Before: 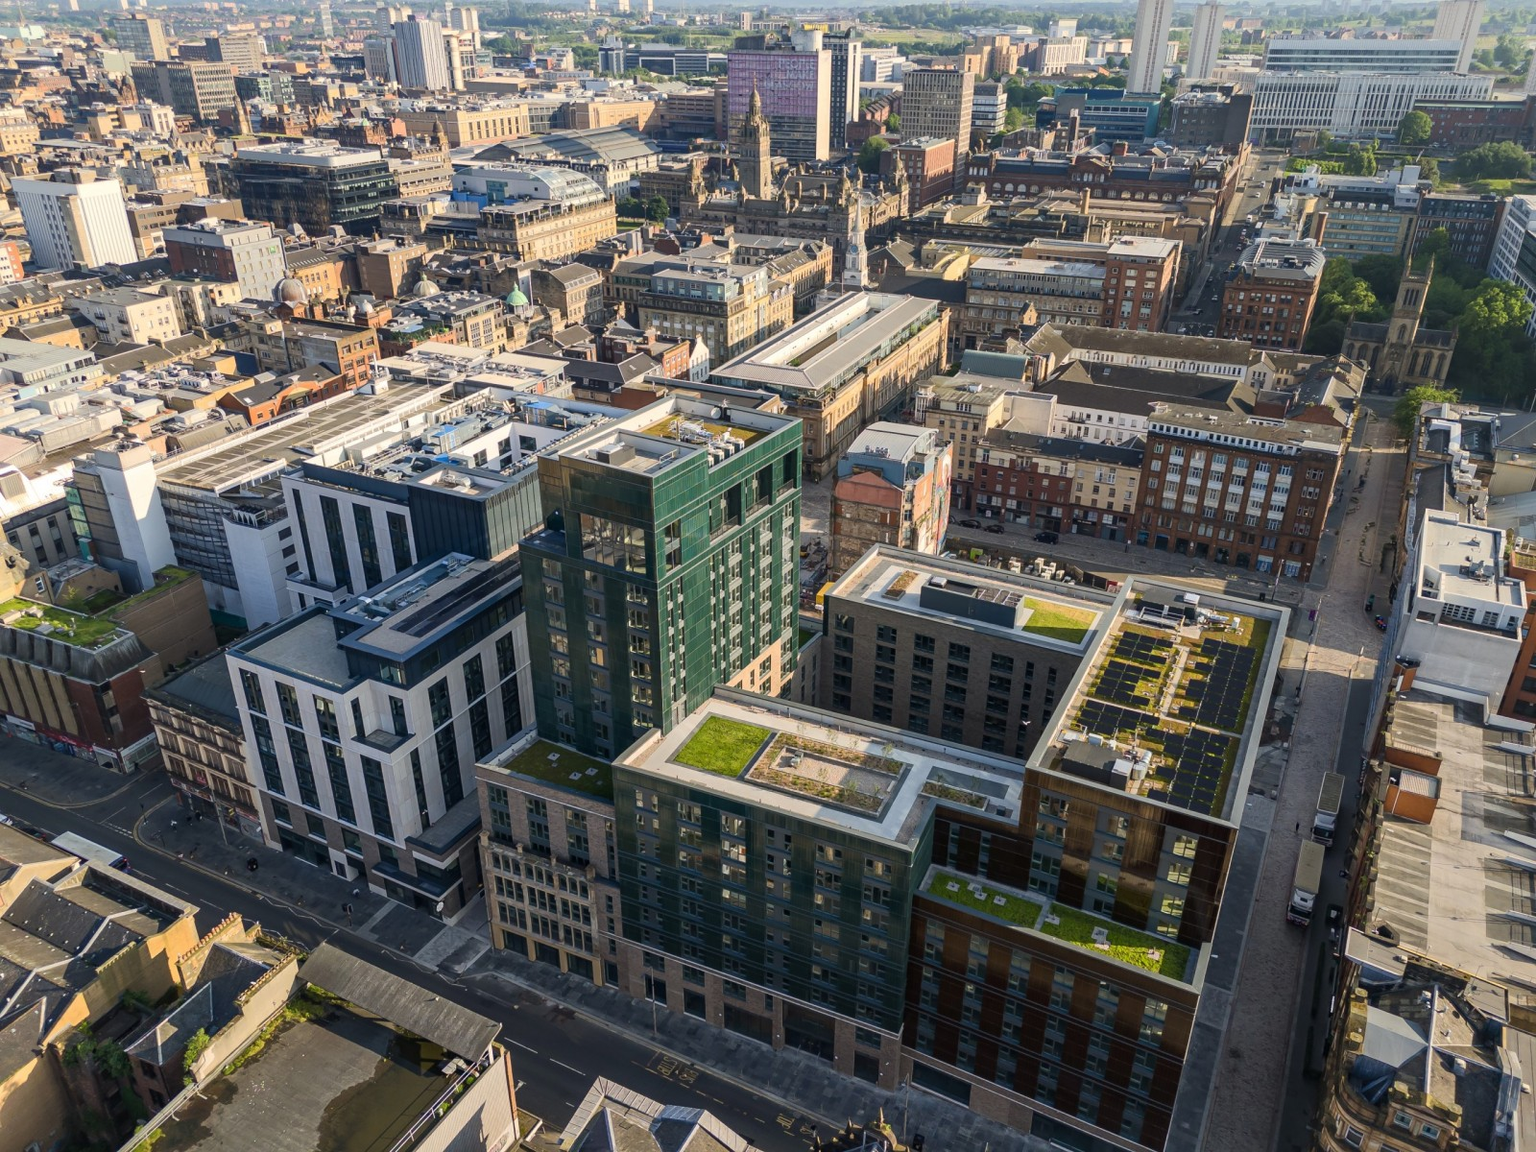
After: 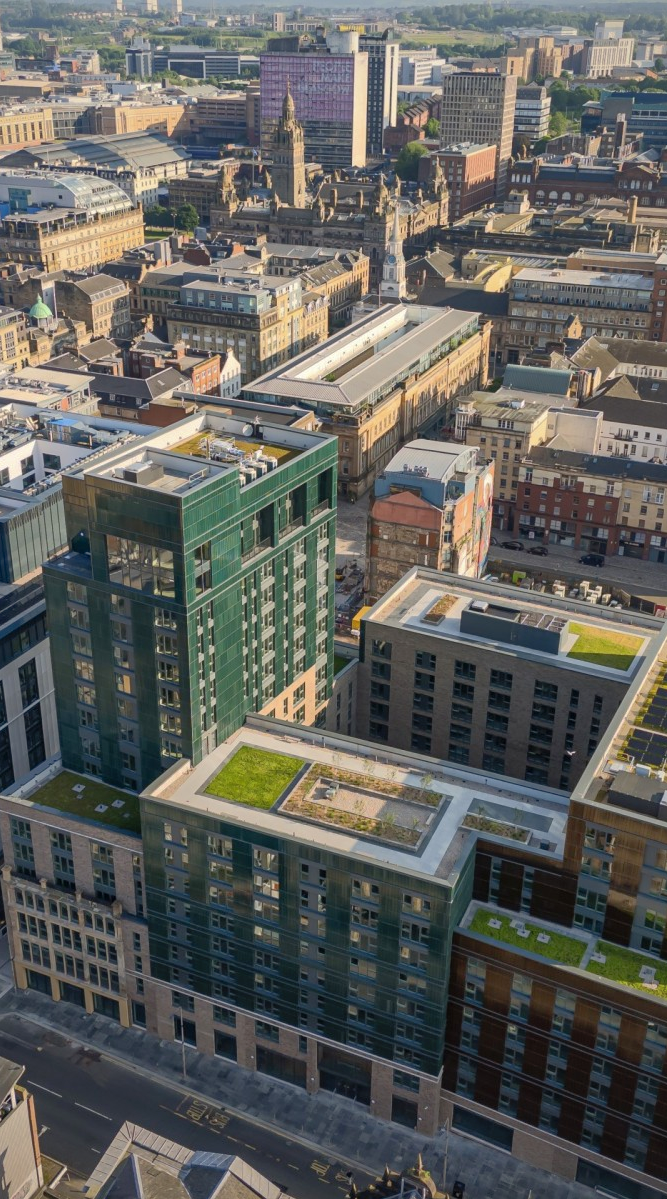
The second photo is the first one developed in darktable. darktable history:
crop: left 31.187%, right 27.09%
vignetting: brightness -0.401, saturation -0.291, center (-0.121, -0.009), unbound false
shadows and highlights: on, module defaults
